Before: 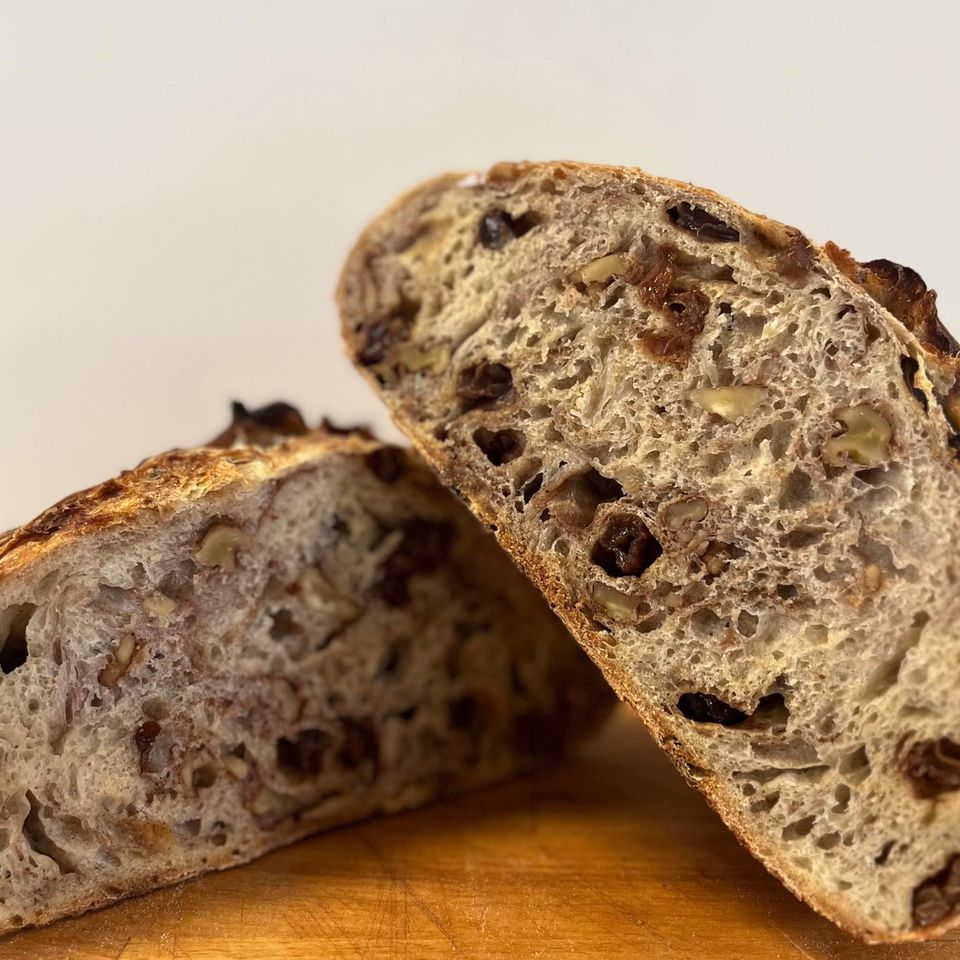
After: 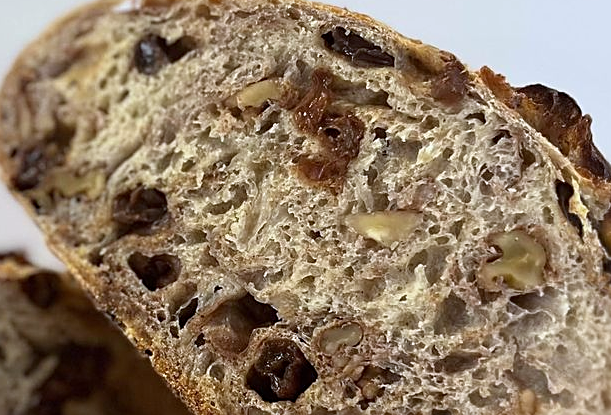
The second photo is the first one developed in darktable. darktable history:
sharpen: on, module defaults
white balance: red 0.931, blue 1.11
crop: left 36.005%, top 18.293%, right 0.31%, bottom 38.444%
